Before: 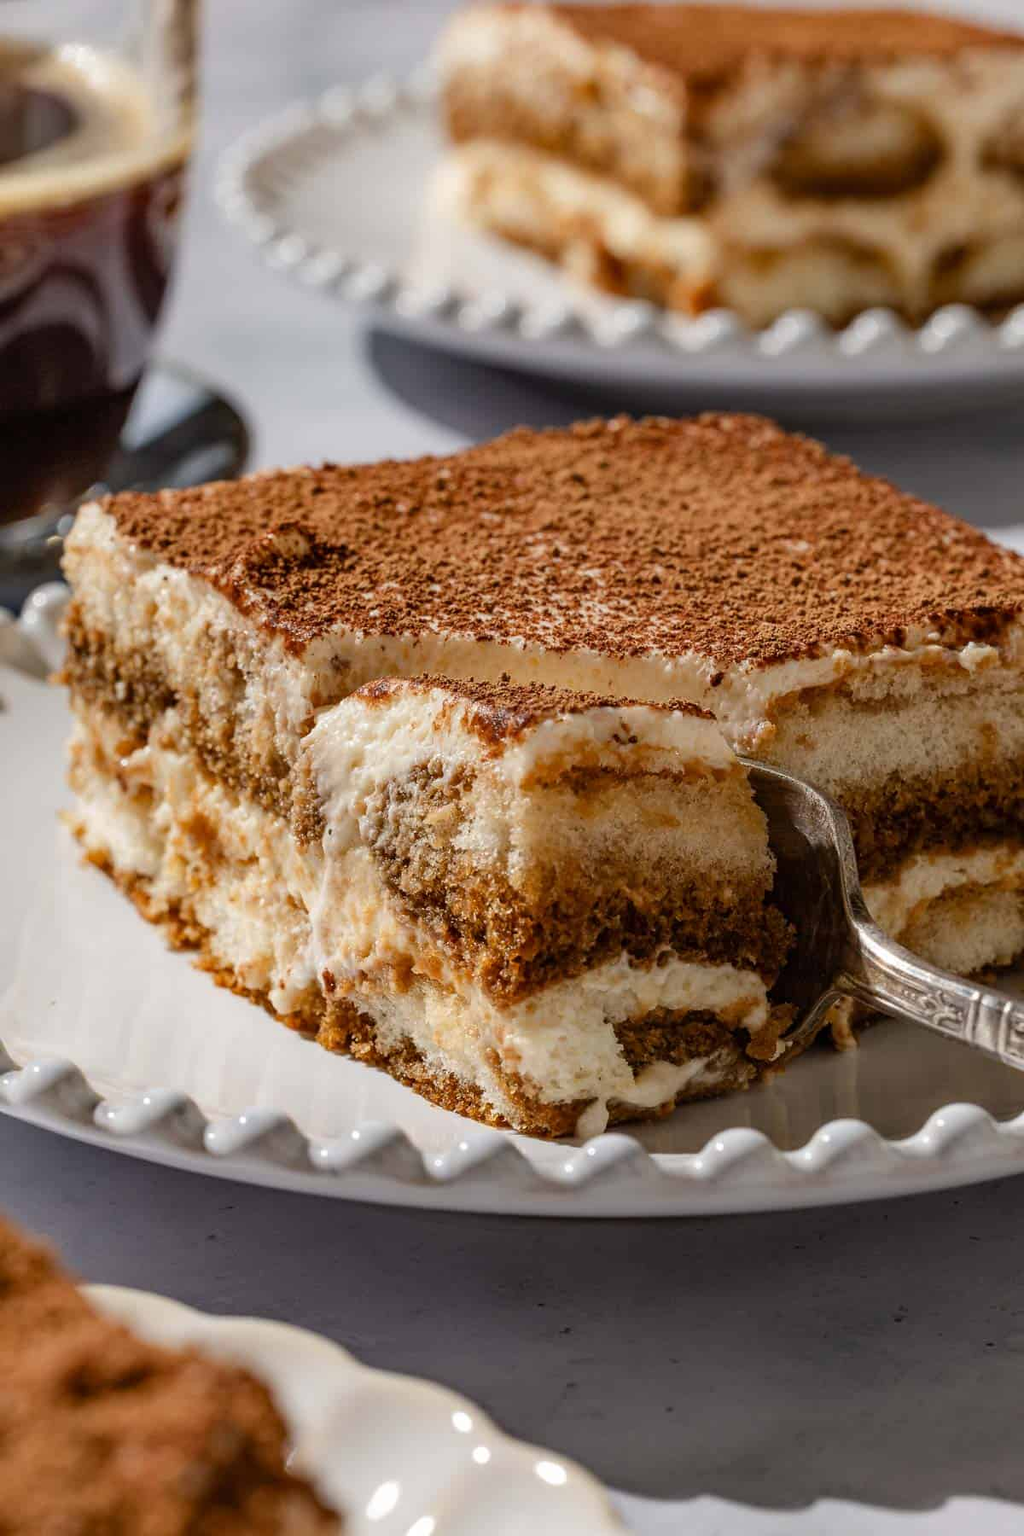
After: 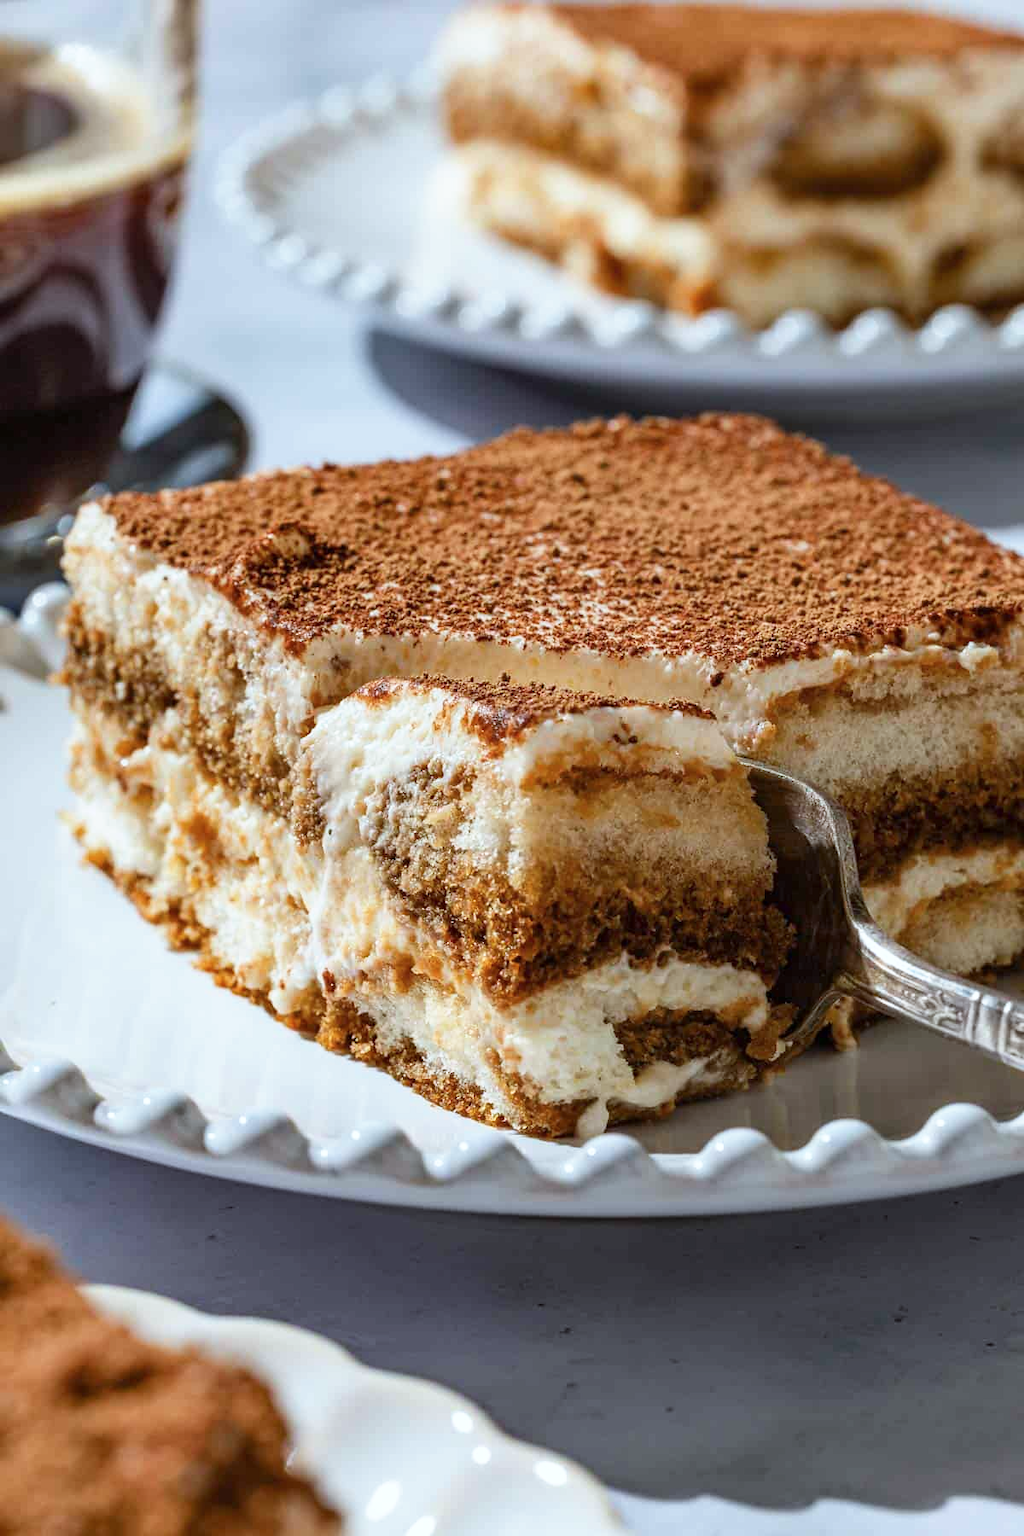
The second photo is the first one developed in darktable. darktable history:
color calibration: illuminant F (fluorescent), F source F9 (Cool White Deluxe 4150 K) – high CRI, x 0.375, y 0.373, temperature 4153.76 K
base curve: curves: ch0 [(0, 0) (0.688, 0.865) (1, 1)], preserve colors none
